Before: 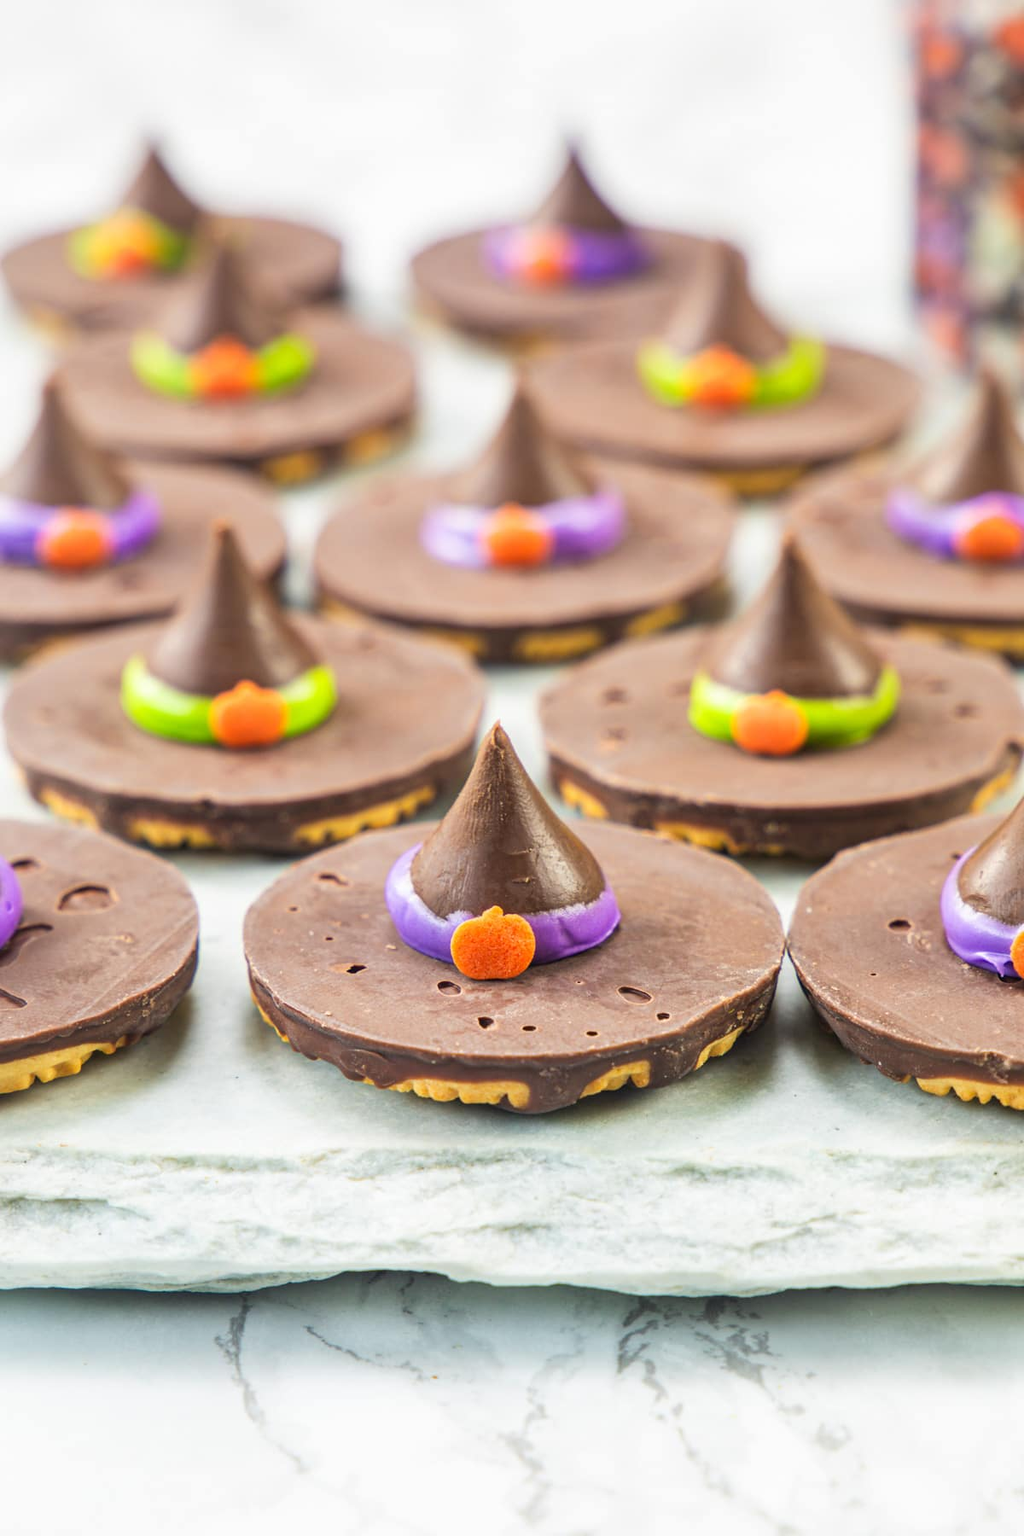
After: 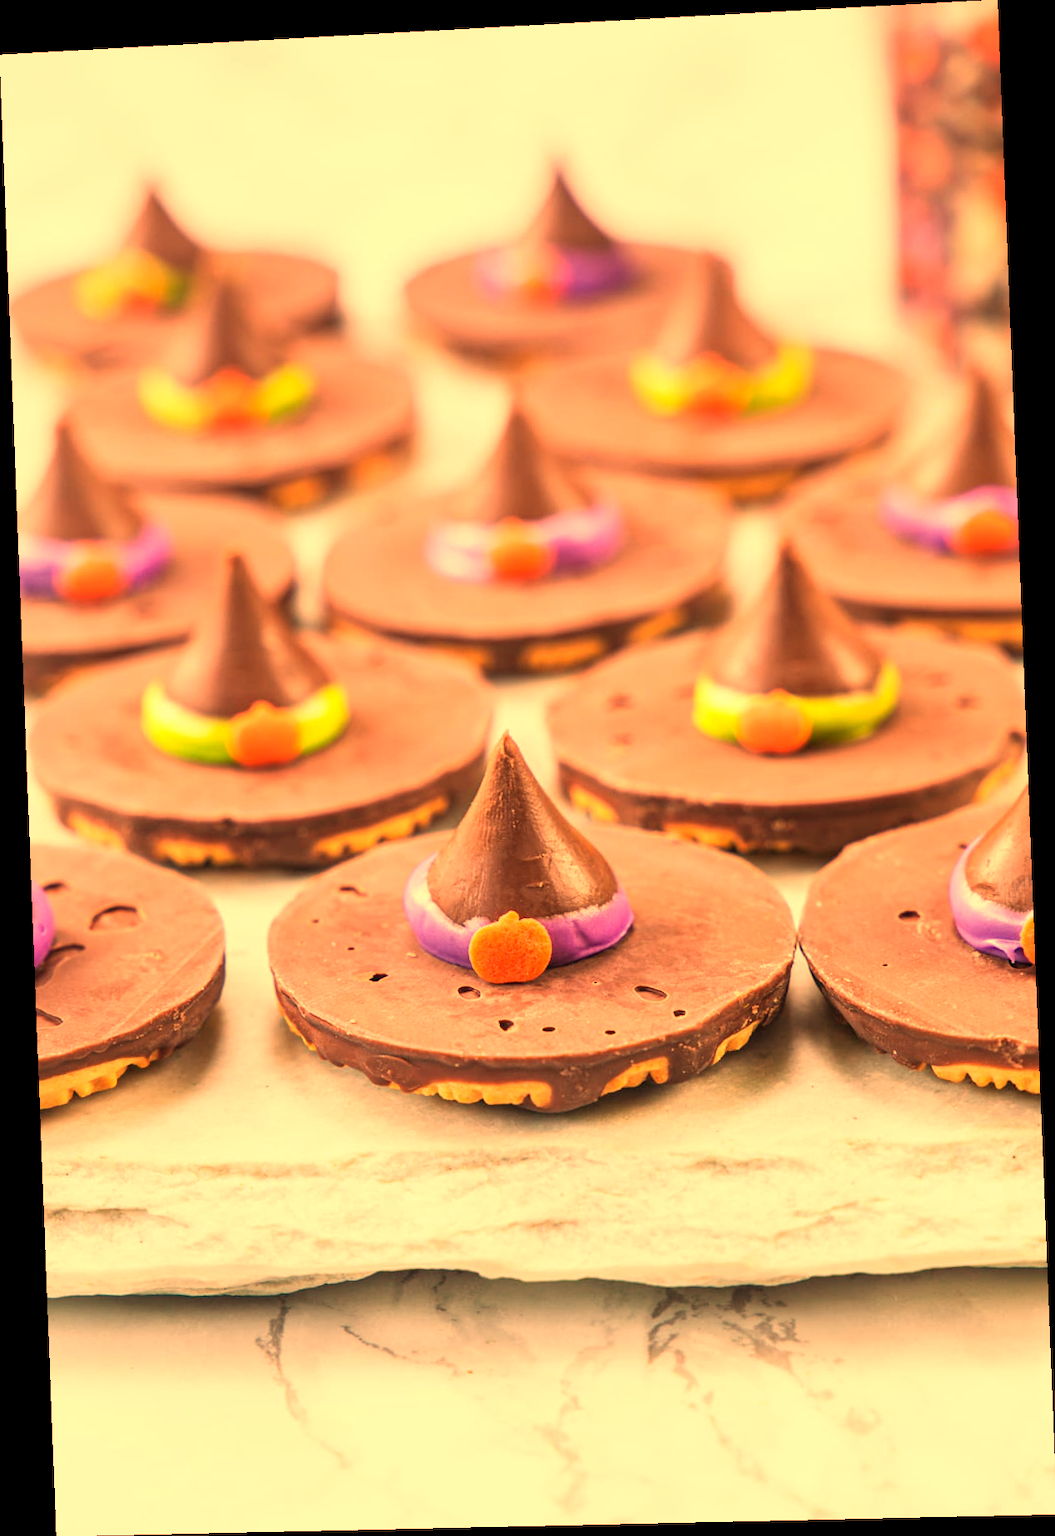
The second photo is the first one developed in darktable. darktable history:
rotate and perspective: rotation -2.22°, lens shift (horizontal) -0.022, automatic cropping off
white balance: red 1.467, blue 0.684
